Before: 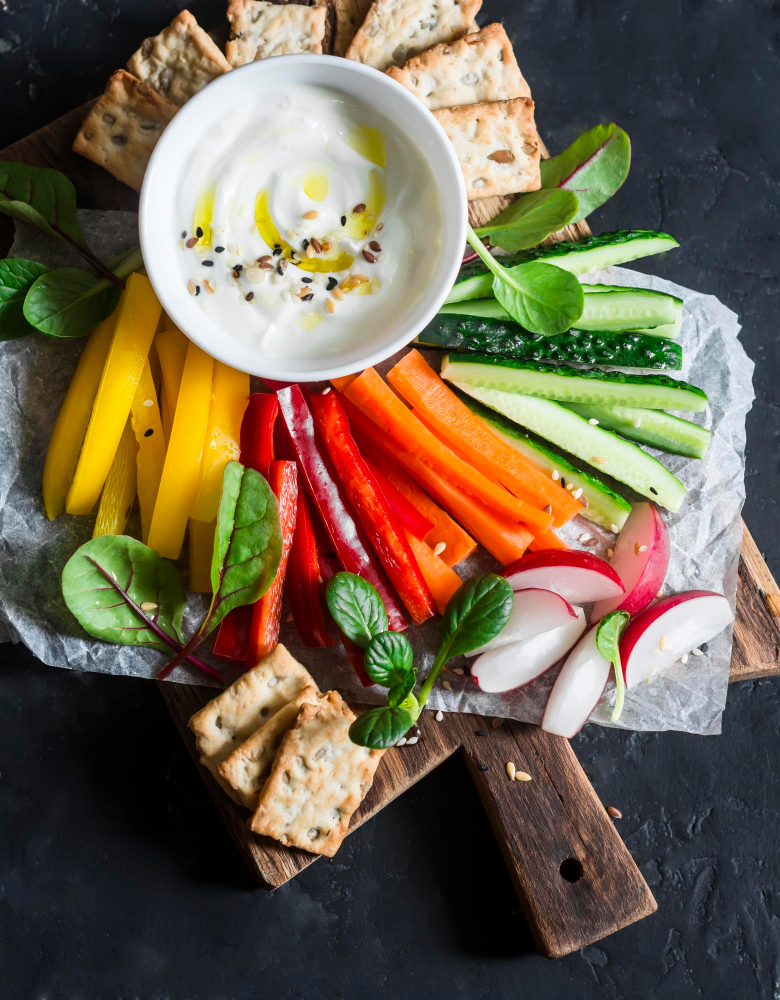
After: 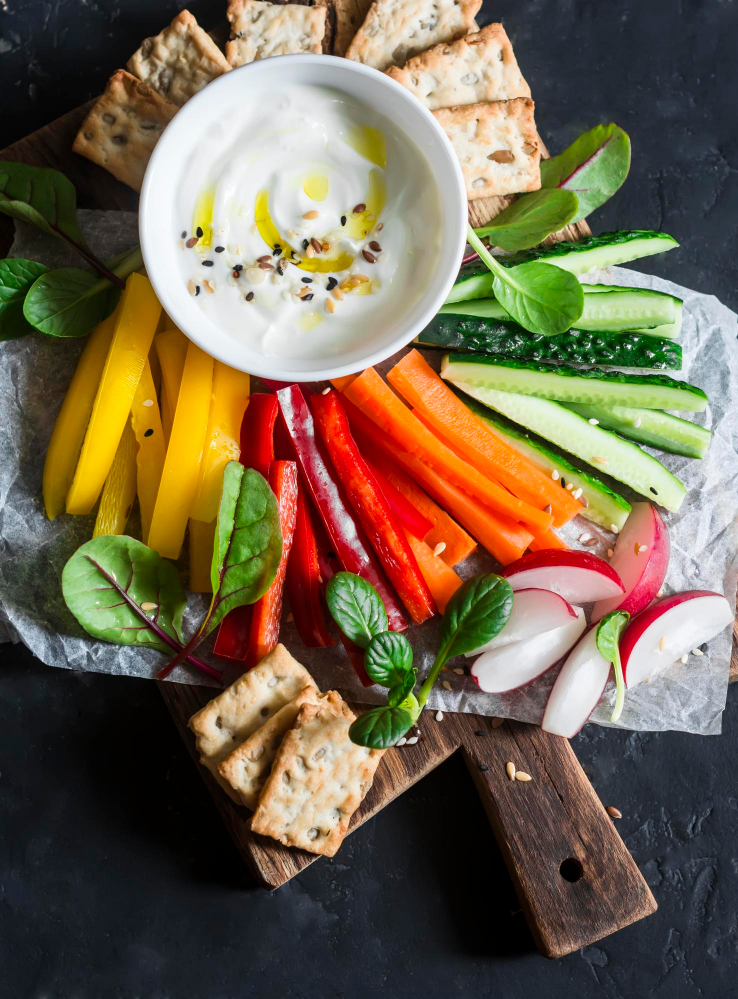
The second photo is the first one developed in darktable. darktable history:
crop and rotate: left 0%, right 5.291%
